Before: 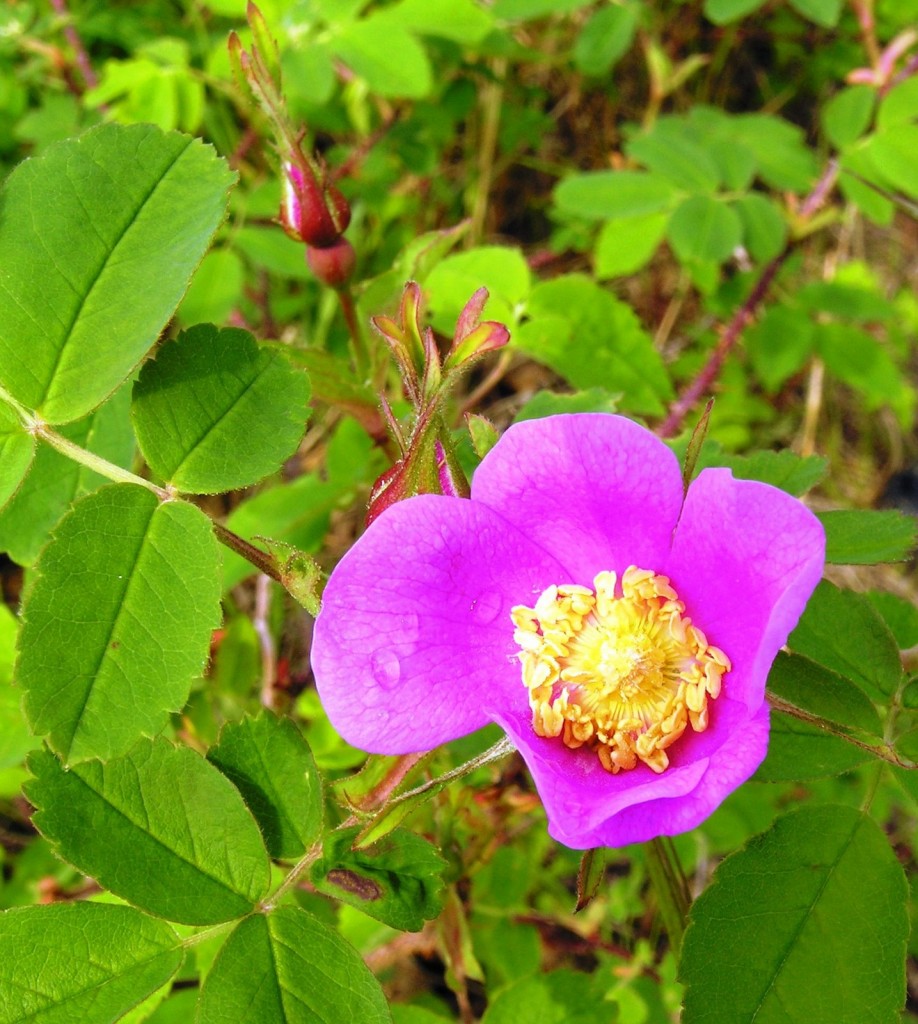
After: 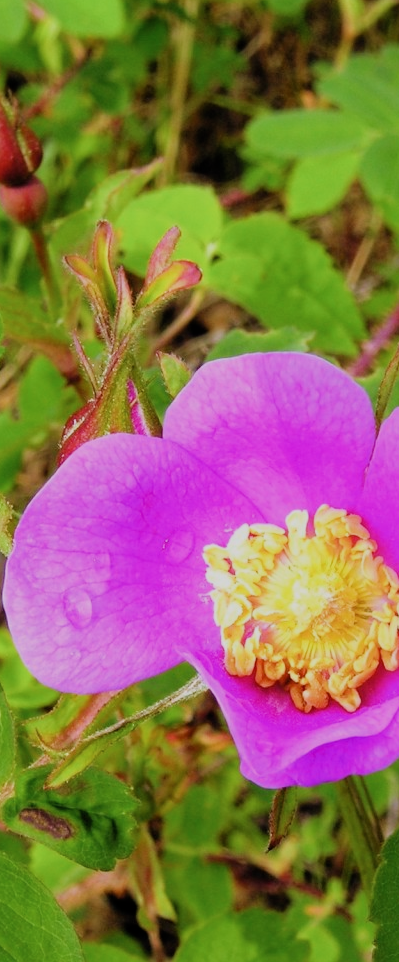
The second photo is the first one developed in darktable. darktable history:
crop: left 33.595%, top 6.031%, right 22.843%
filmic rgb: black relative exposure -7.65 EV, white relative exposure 4.56 EV, hardness 3.61
local contrast: mode bilateral grid, contrast 16, coarseness 37, detail 104%, midtone range 0.2
color zones: curves: ch0 [(0.25, 0.5) (0.428, 0.473) (0.75, 0.5)]; ch1 [(0.243, 0.479) (0.398, 0.452) (0.75, 0.5)]
